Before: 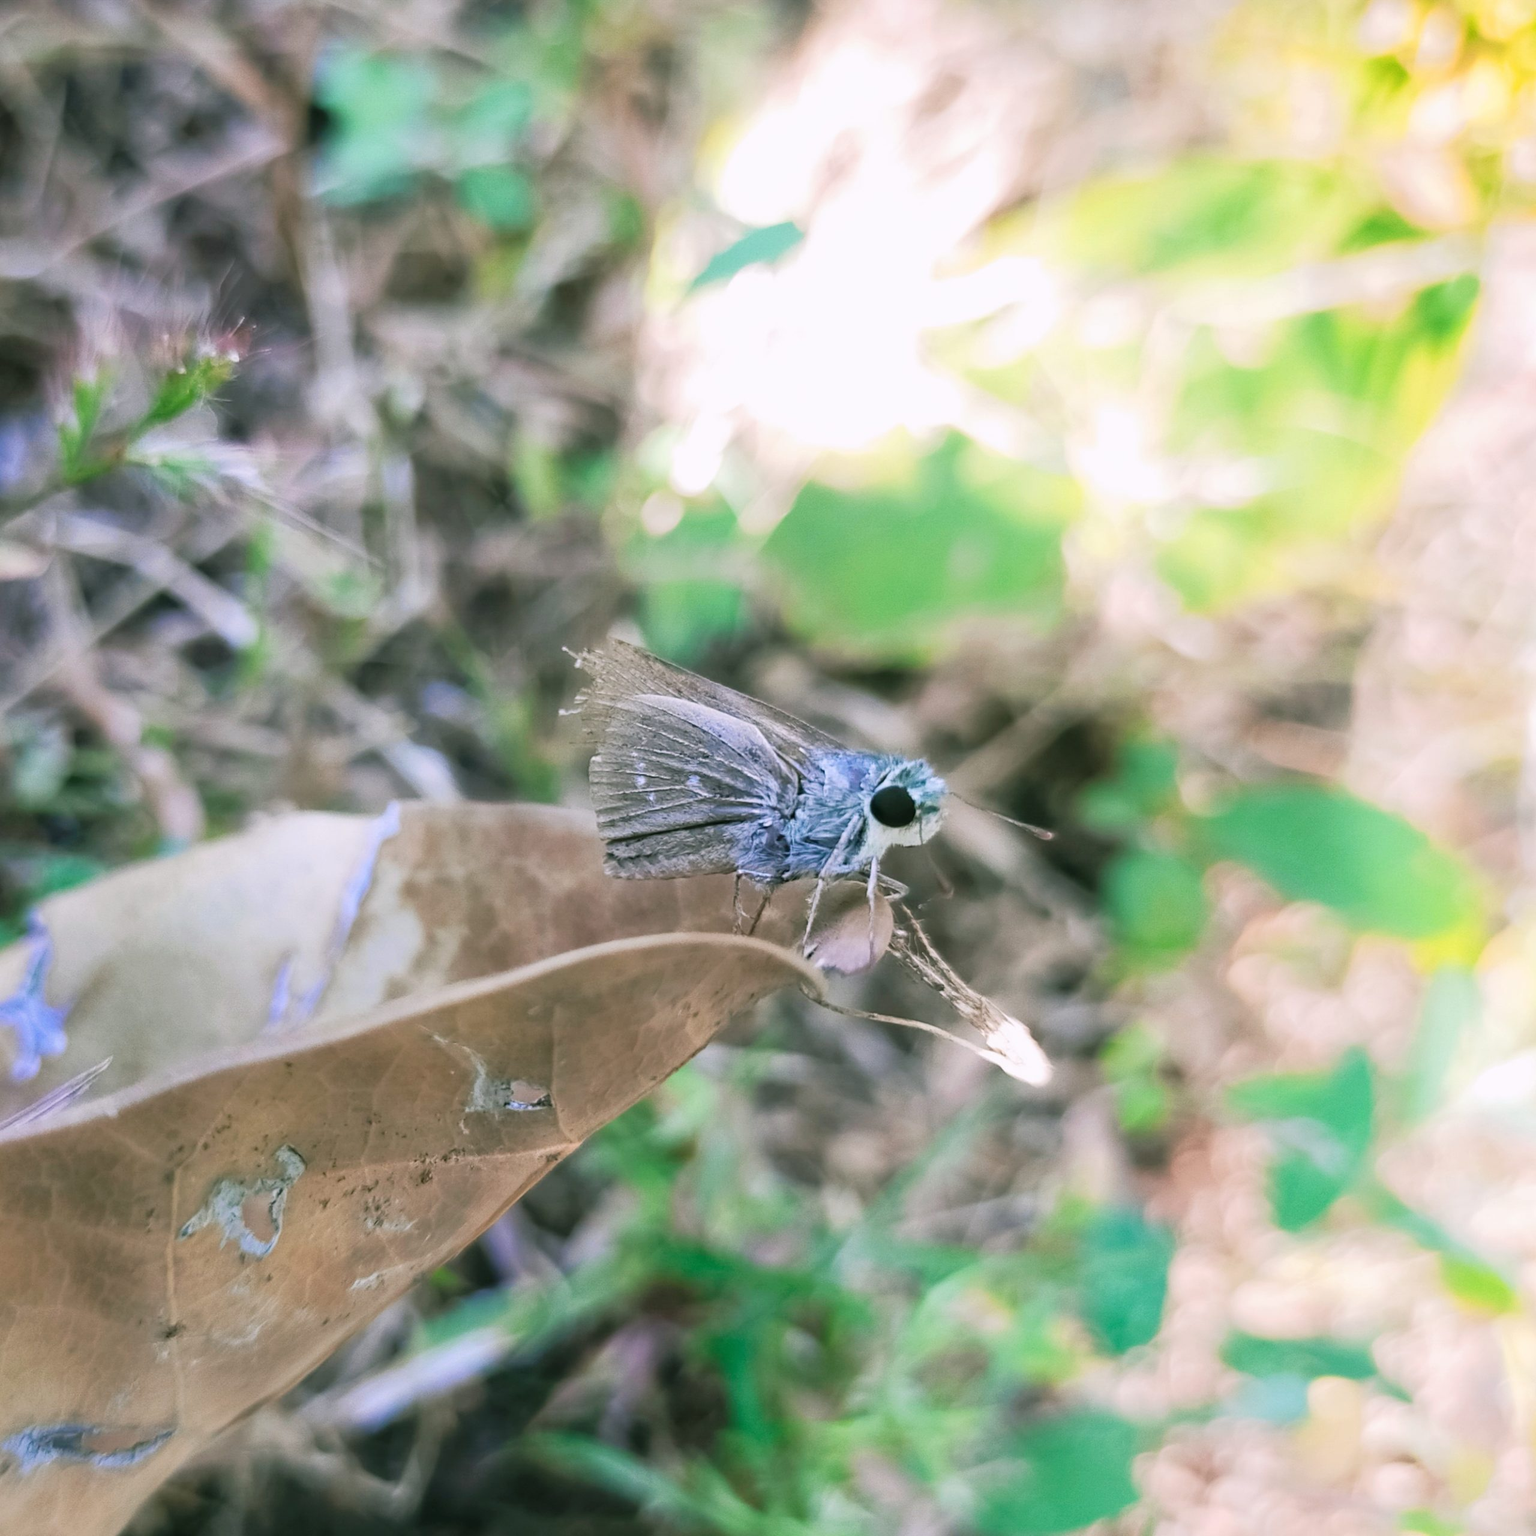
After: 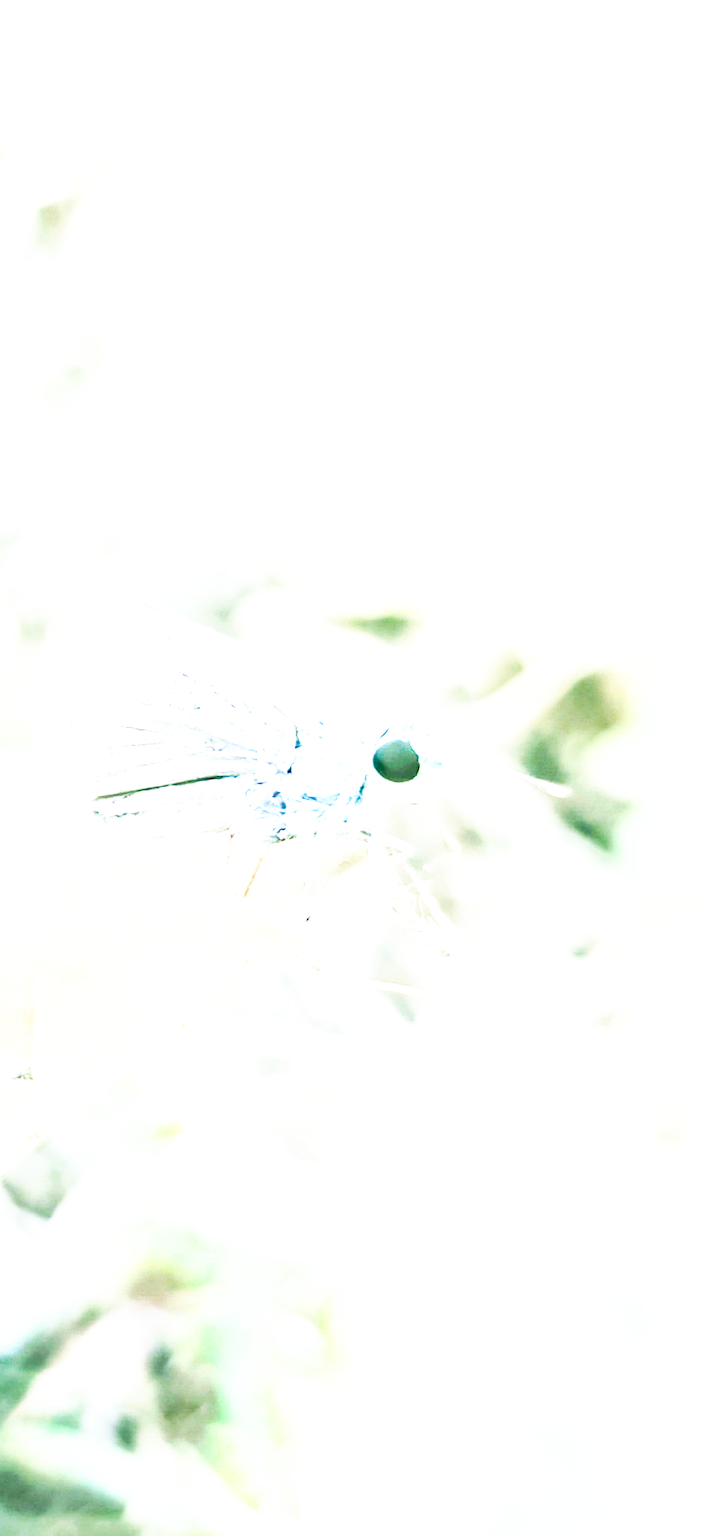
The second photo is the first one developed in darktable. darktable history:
crop: left 33.916%, top 5.963%, right 22.907%
exposure: exposure 3.045 EV, compensate highlight preservation false
base curve: curves: ch0 [(0, 0) (0.007, 0.004) (0.027, 0.03) (0.046, 0.07) (0.207, 0.54) (0.442, 0.872) (0.673, 0.972) (1, 1)], preserve colors none
